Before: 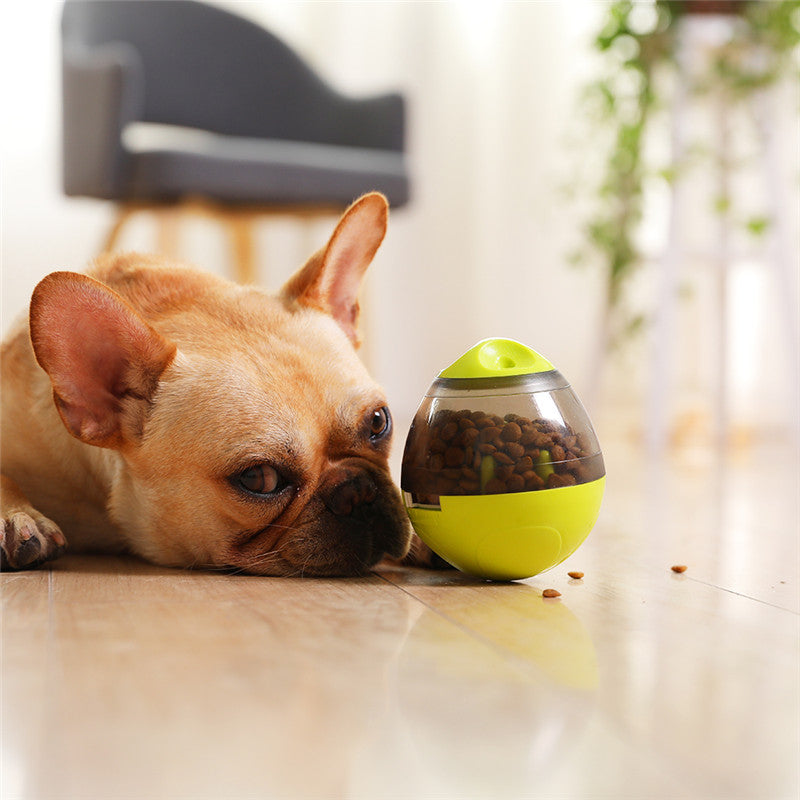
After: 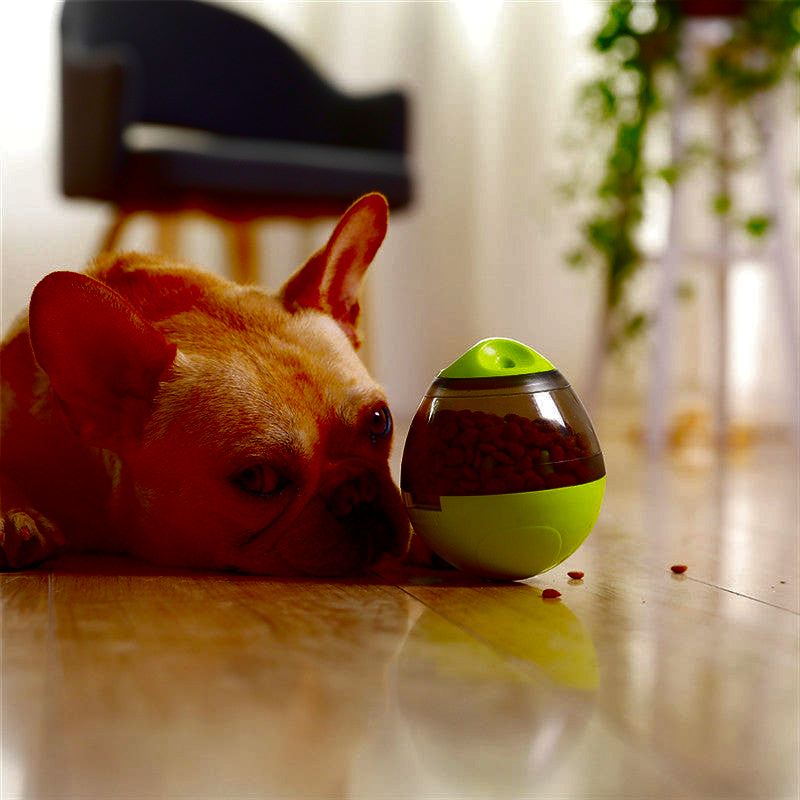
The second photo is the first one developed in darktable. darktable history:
contrast brightness saturation: brightness -0.994, saturation 0.983
